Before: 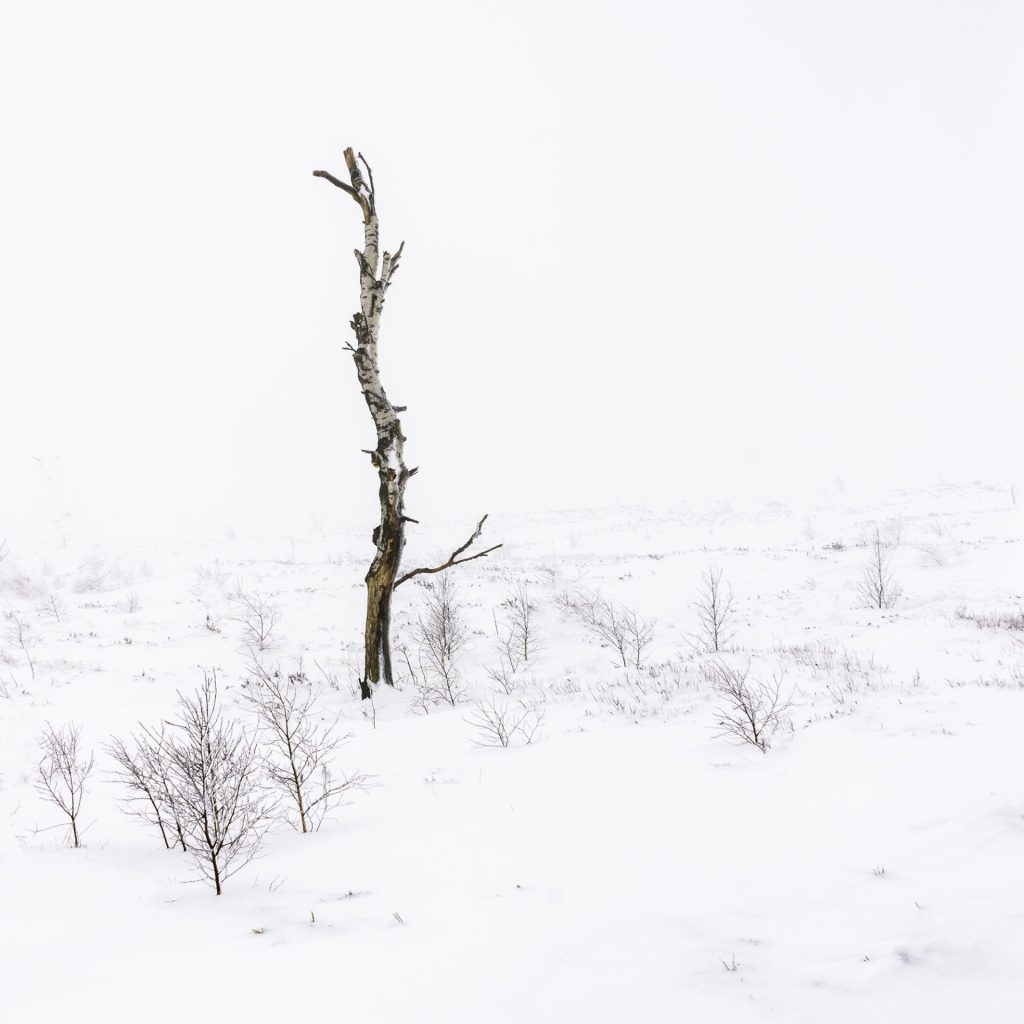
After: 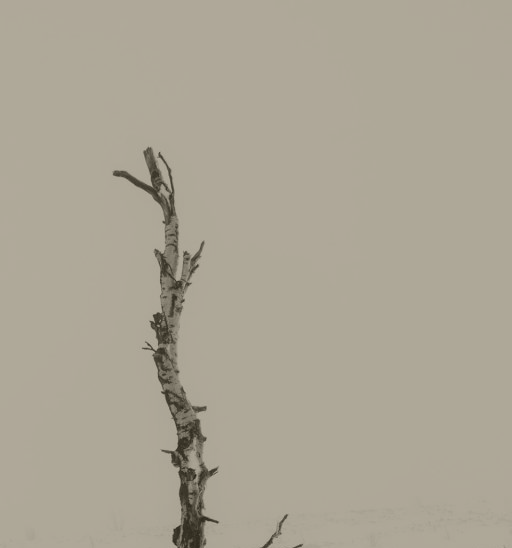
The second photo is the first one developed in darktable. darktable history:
colorize: hue 41.44°, saturation 22%, source mix 60%, lightness 10.61%
crop: left 19.556%, right 30.401%, bottom 46.458%
white balance: emerald 1
